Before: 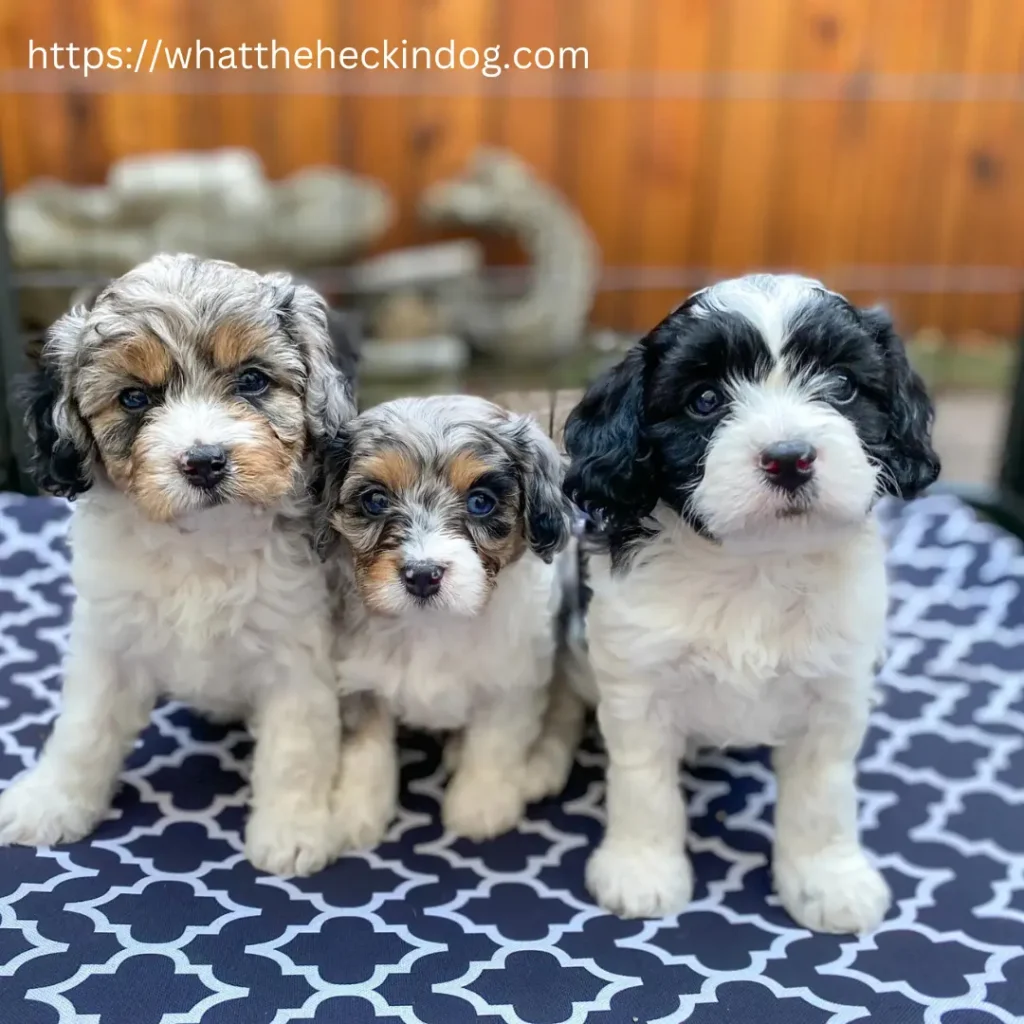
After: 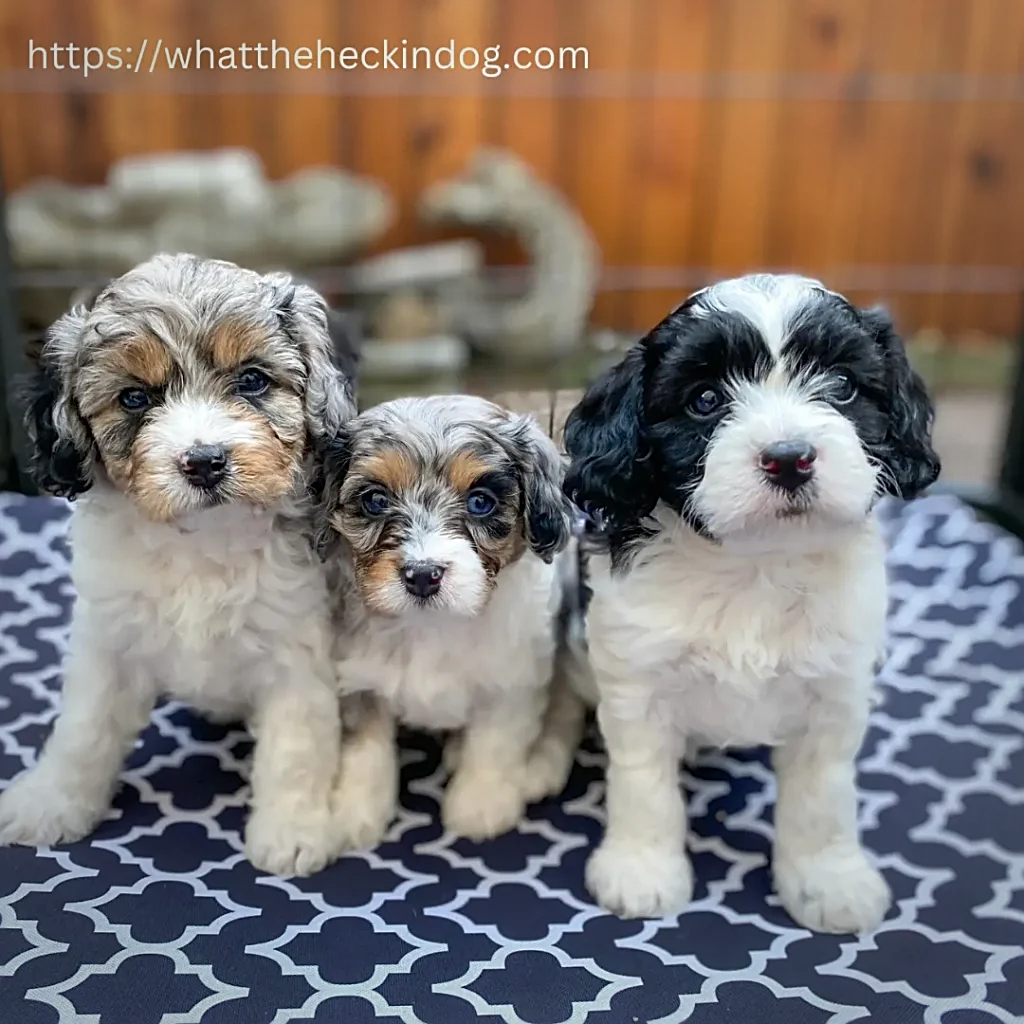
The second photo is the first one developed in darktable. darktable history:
sharpen: on, module defaults
vignetting: fall-off start 67.12%, brightness -0.421, saturation -0.198, width/height ratio 1.016
